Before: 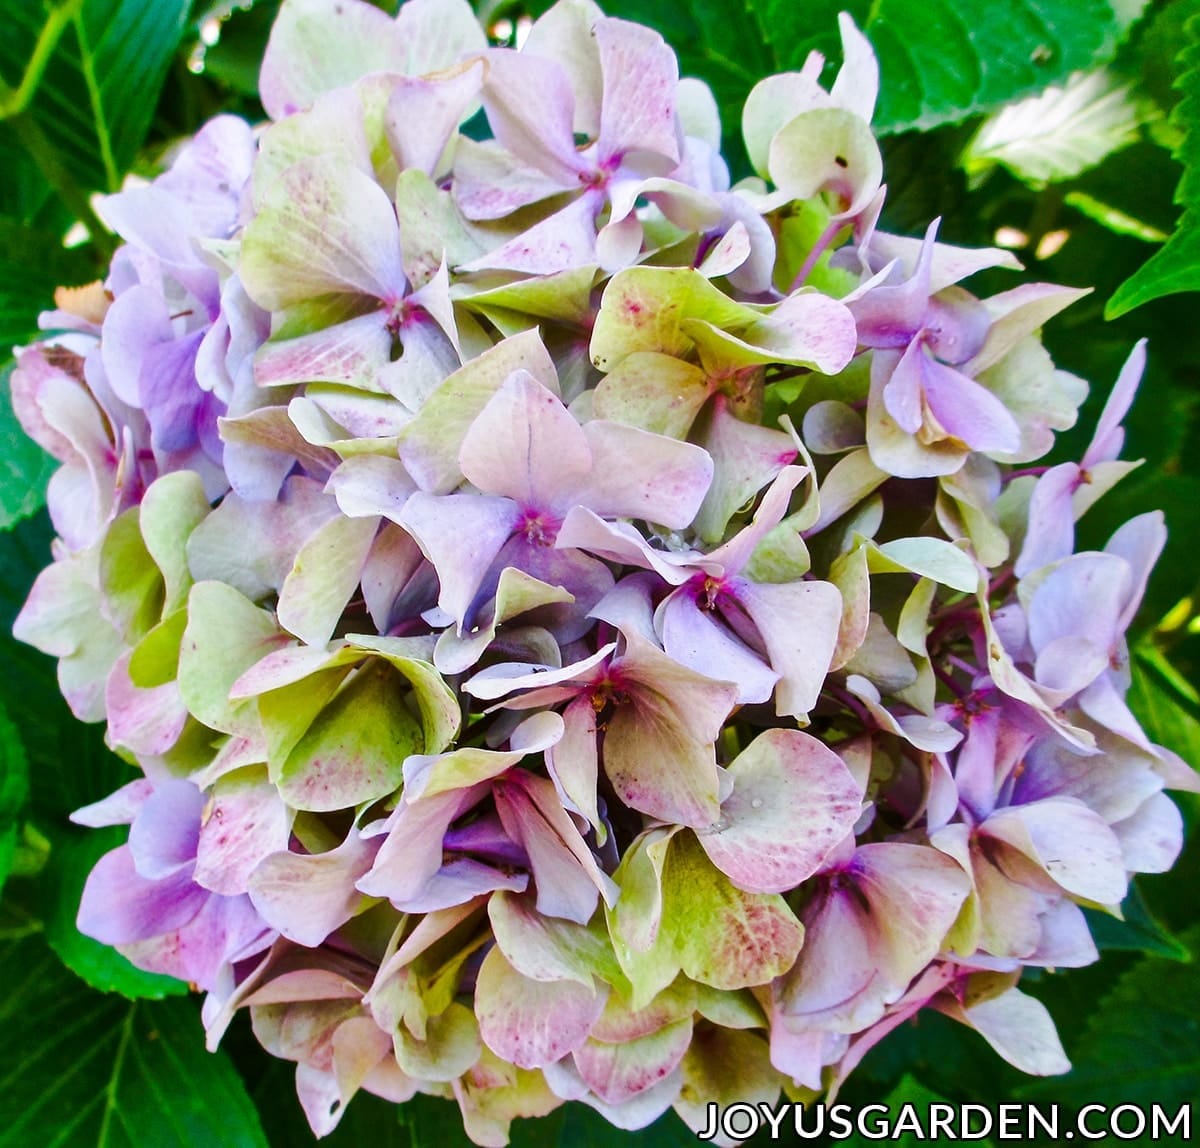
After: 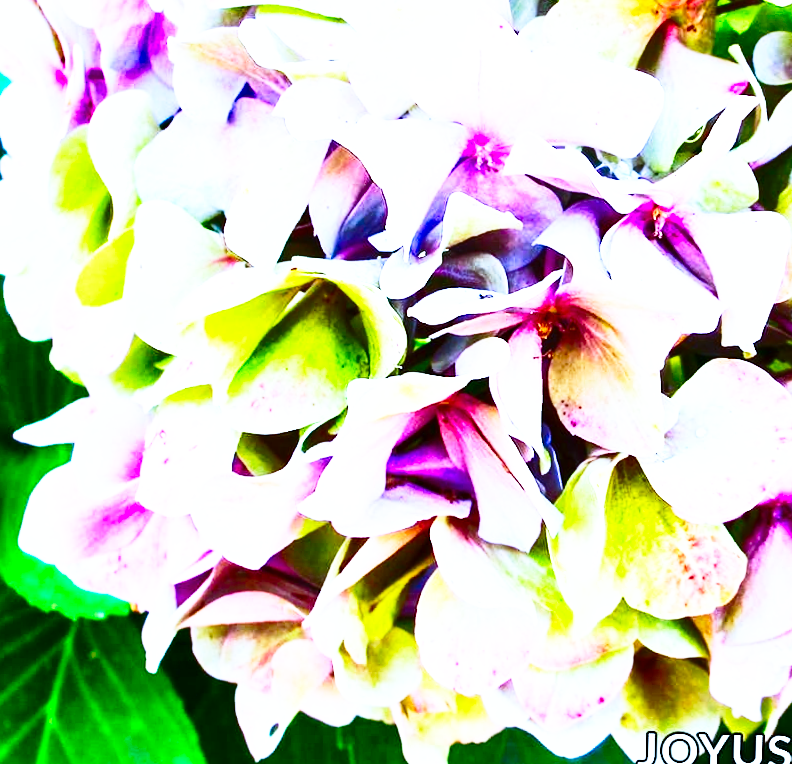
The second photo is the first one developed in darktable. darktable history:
contrast brightness saturation: contrast 0.165, saturation 0.33
exposure: exposure 0.921 EV, compensate highlight preservation false
crop and rotate: angle -0.962°, left 3.546%, top 32.257%, right 29.227%
base curve: curves: ch0 [(0, 0) (0.026, 0.03) (0.109, 0.232) (0.351, 0.748) (0.669, 0.968) (1, 1)], preserve colors none
shadows and highlights: shadows 23.18, highlights -48.59, soften with gaussian
color calibration: illuminant as shot in camera, x 0.385, y 0.38, temperature 3966.8 K
